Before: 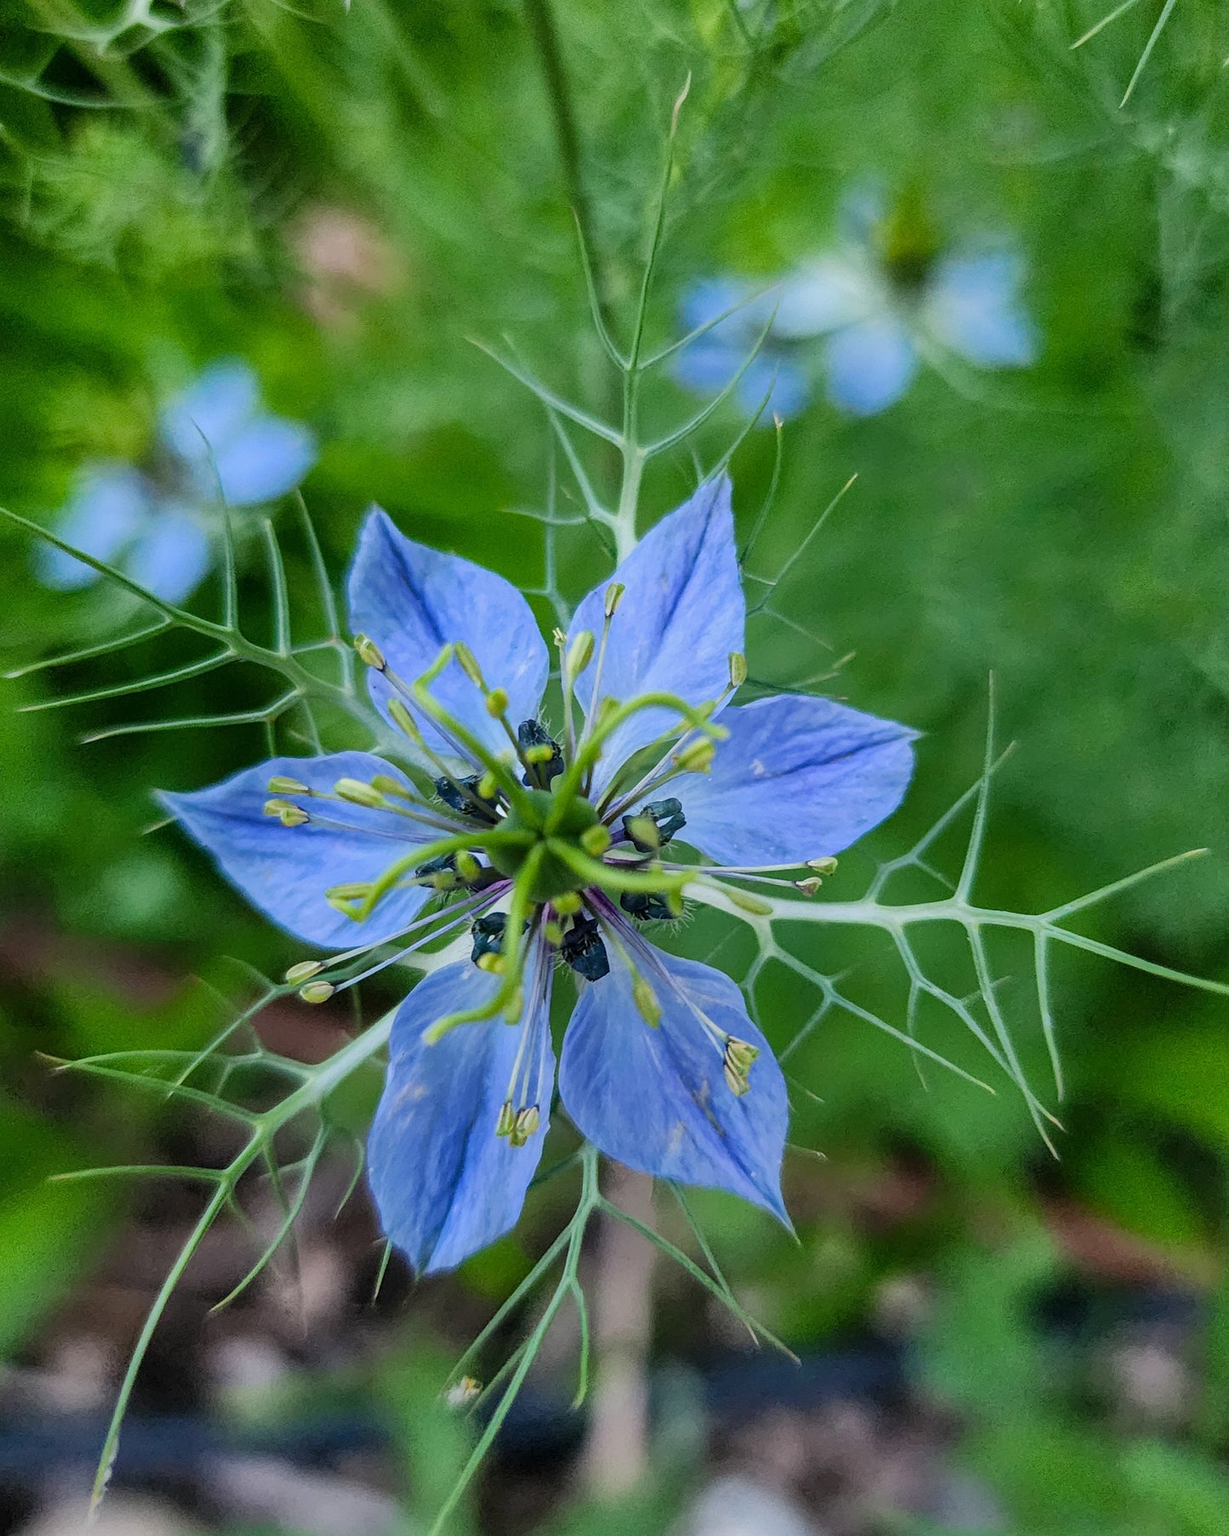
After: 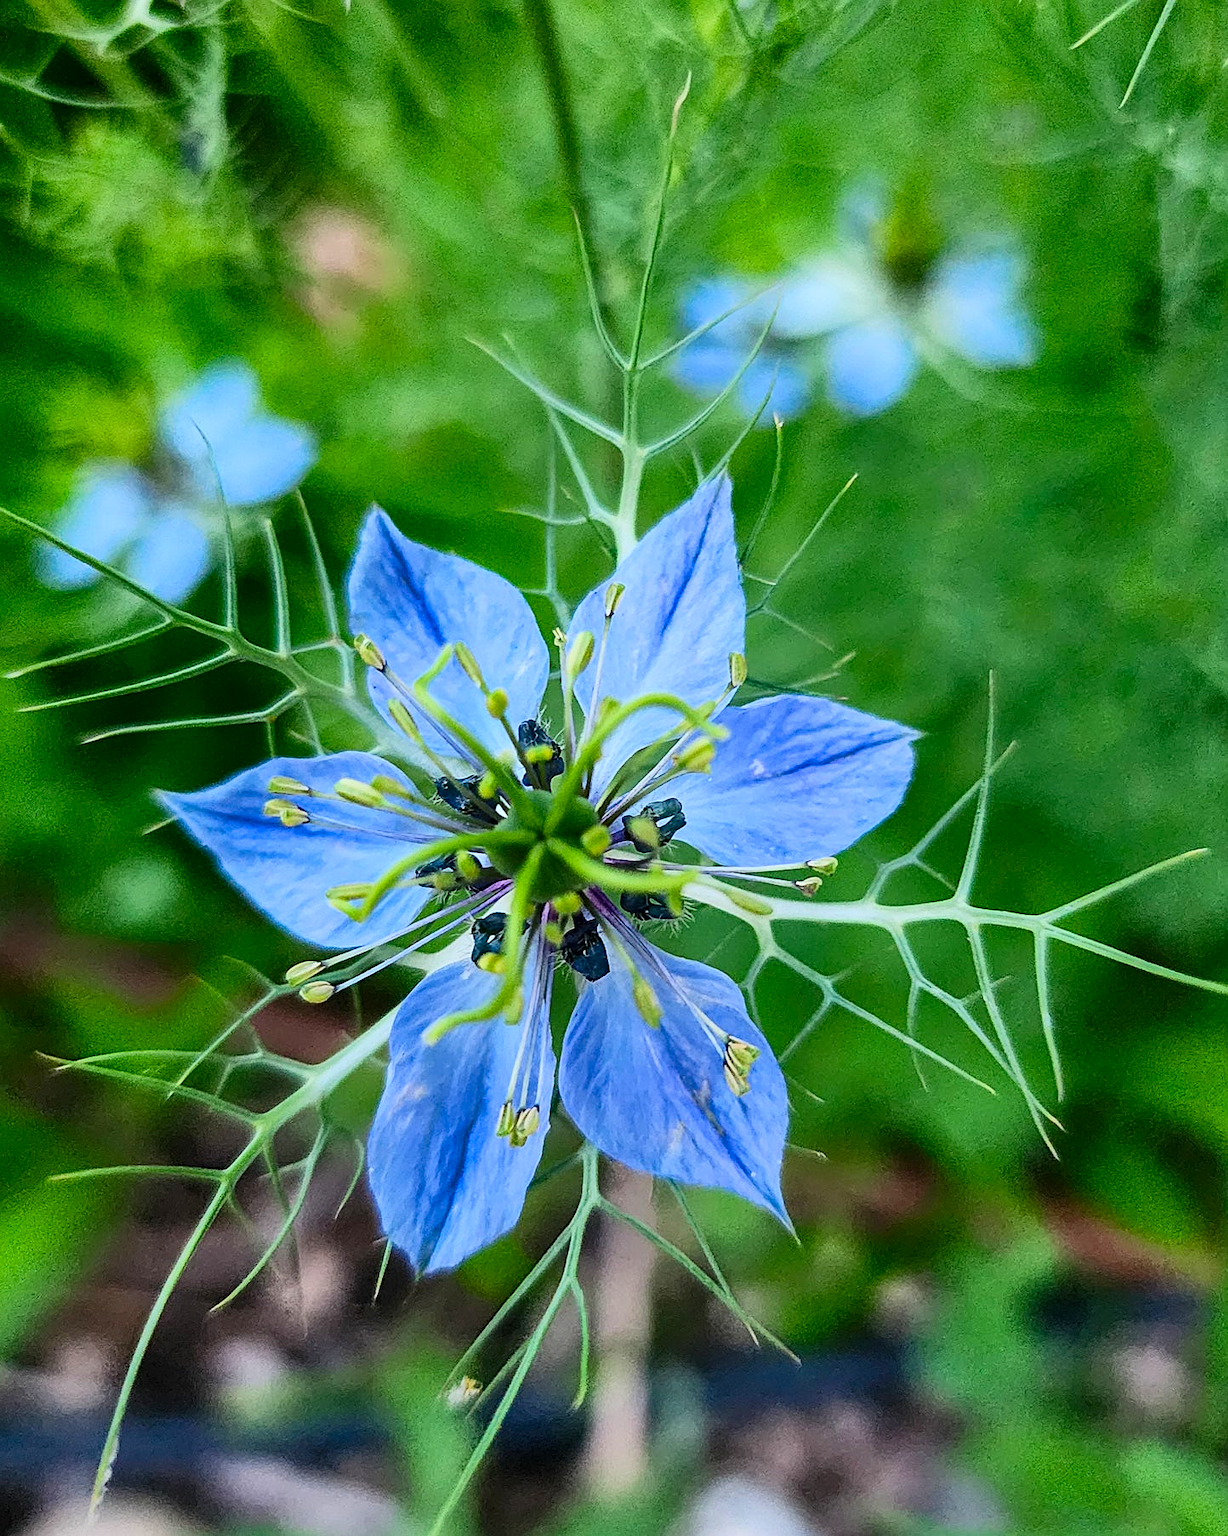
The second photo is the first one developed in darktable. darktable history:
sharpen: on, module defaults
contrast brightness saturation: contrast 0.234, brightness 0.111, saturation 0.295
